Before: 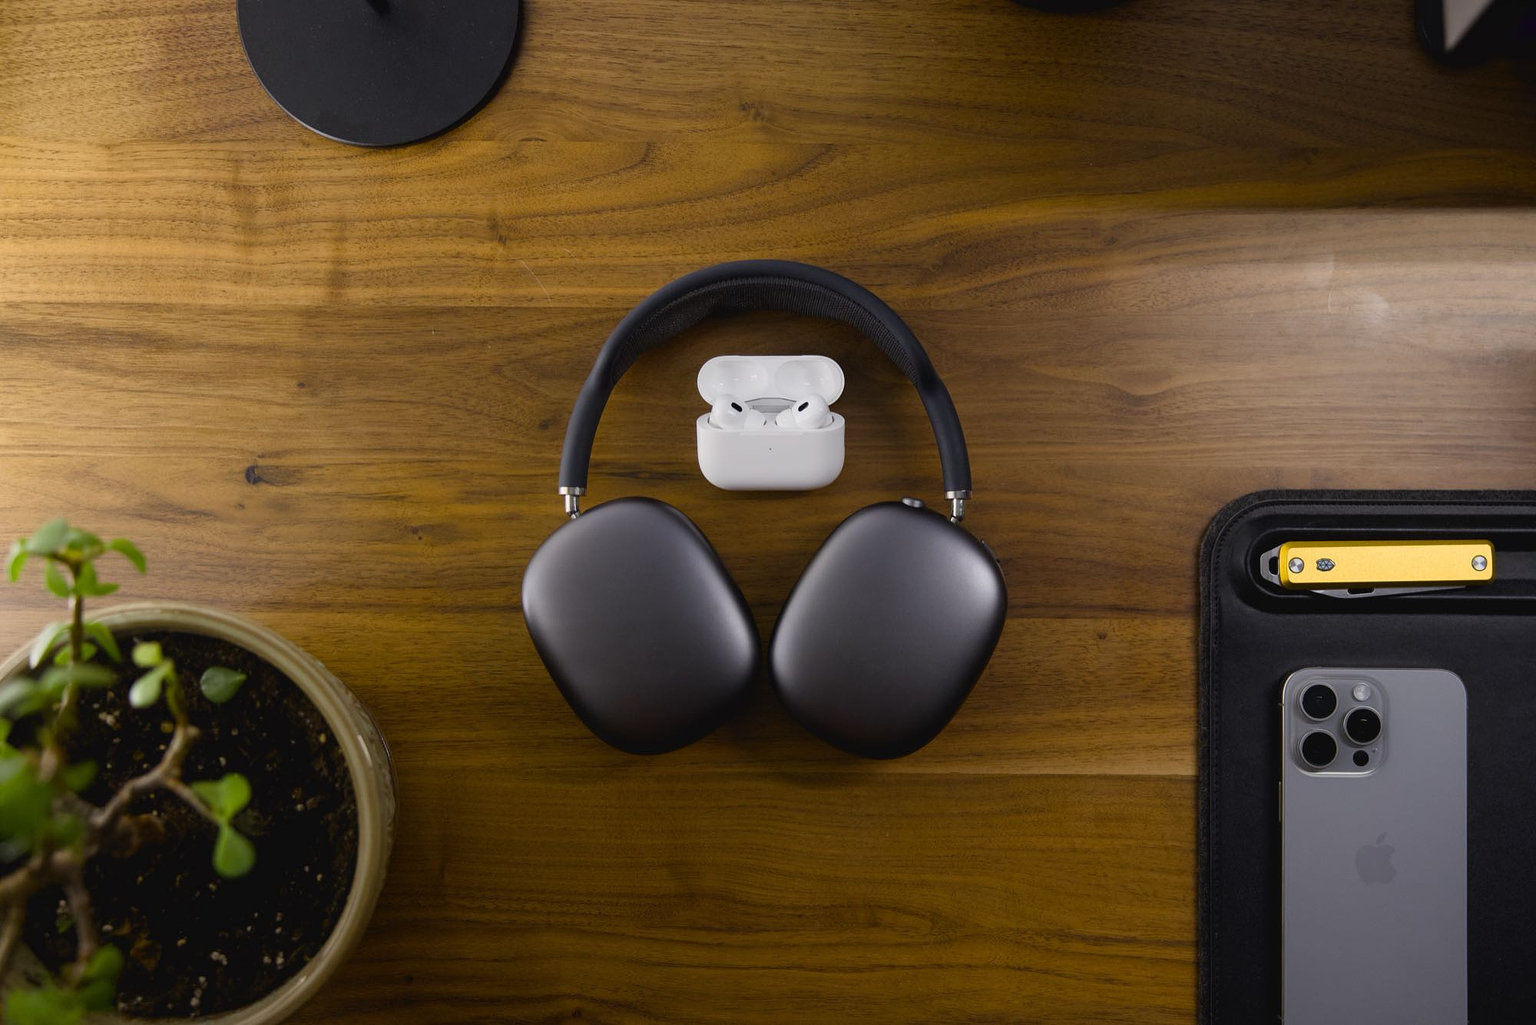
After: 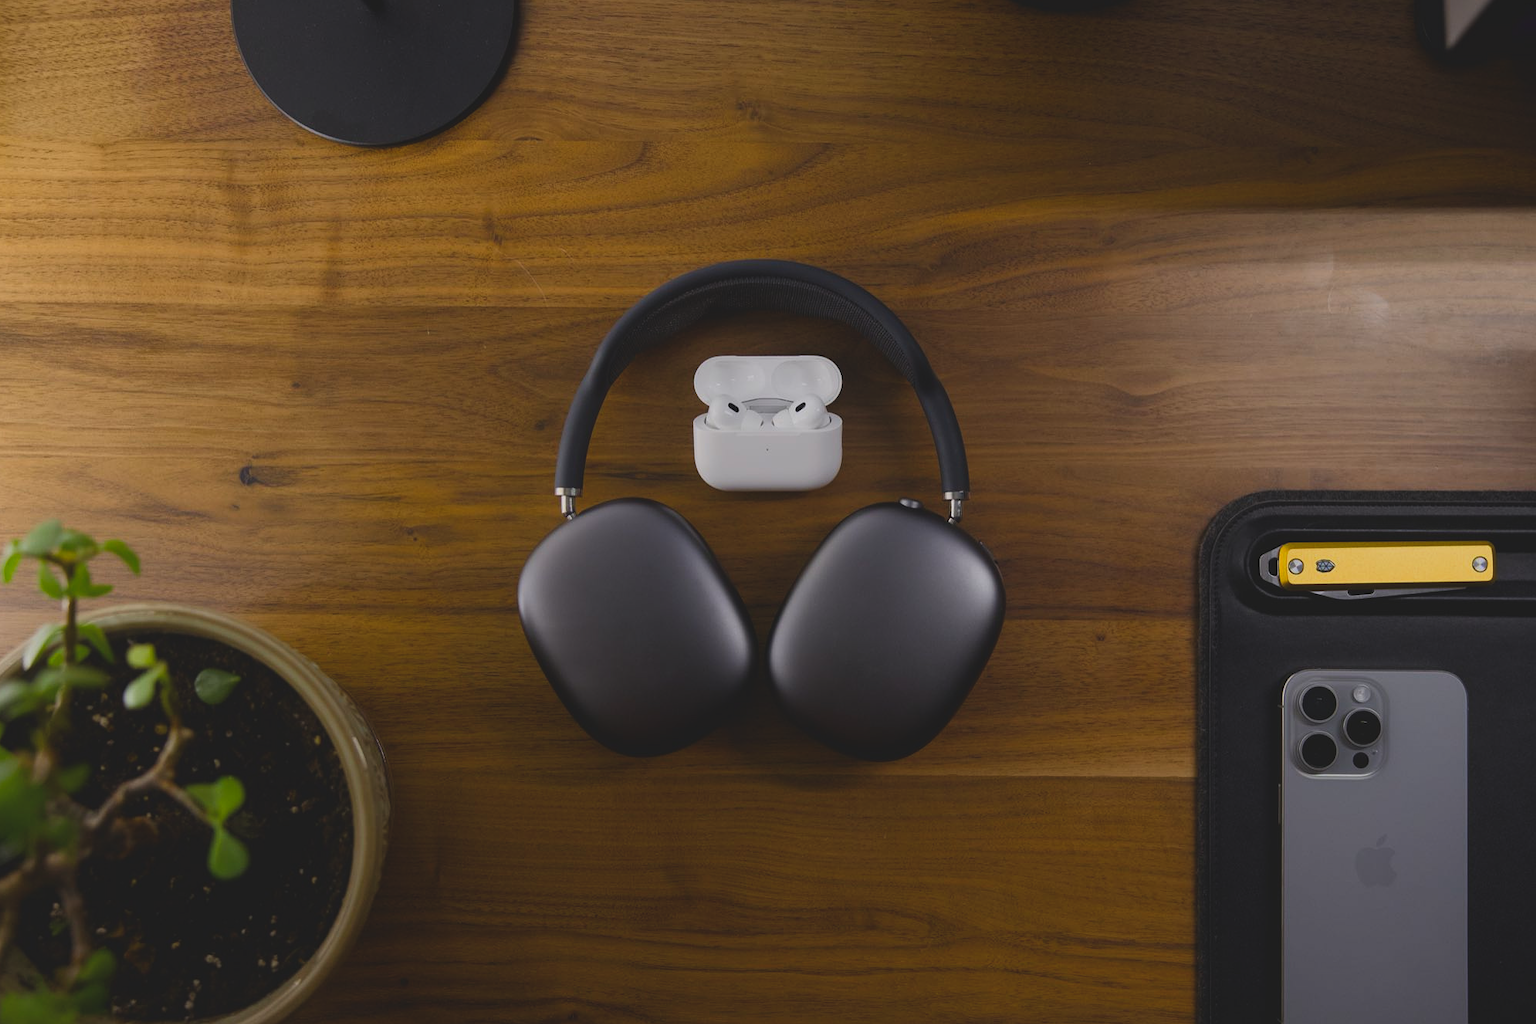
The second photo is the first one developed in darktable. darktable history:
tone equalizer: edges refinement/feathering 500, mask exposure compensation -1.24 EV, preserve details no
exposure: black level correction -0.015, exposure -0.523 EV, compensate exposure bias true, compensate highlight preservation false
crop and rotate: left 0.463%, top 0.185%, bottom 0.335%
